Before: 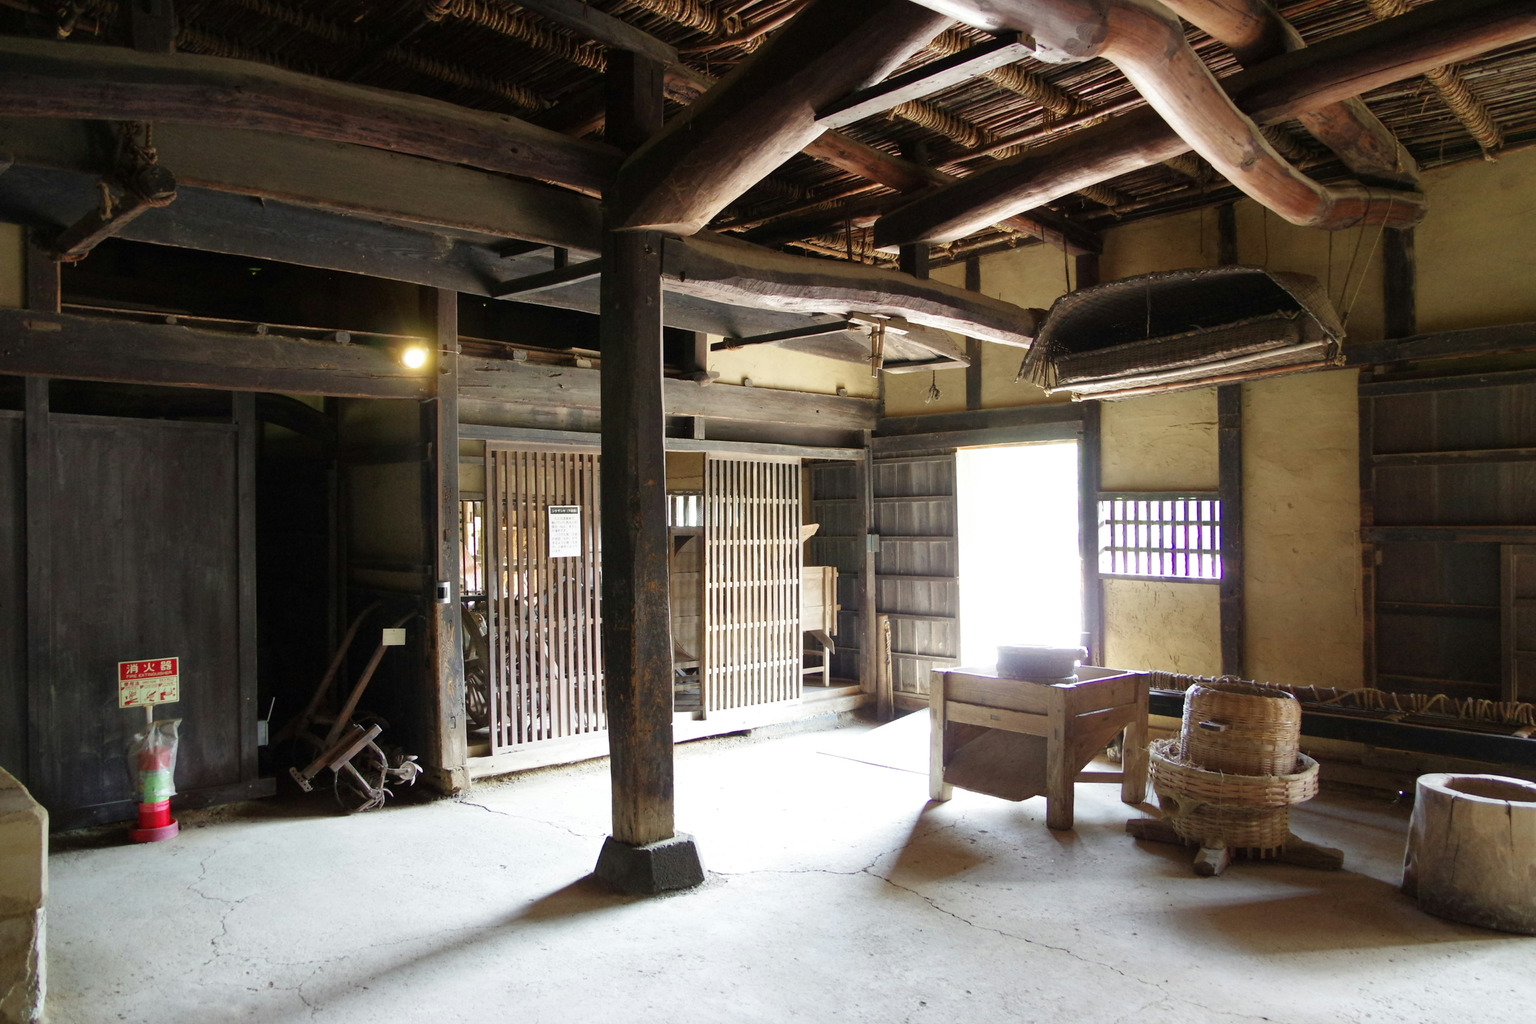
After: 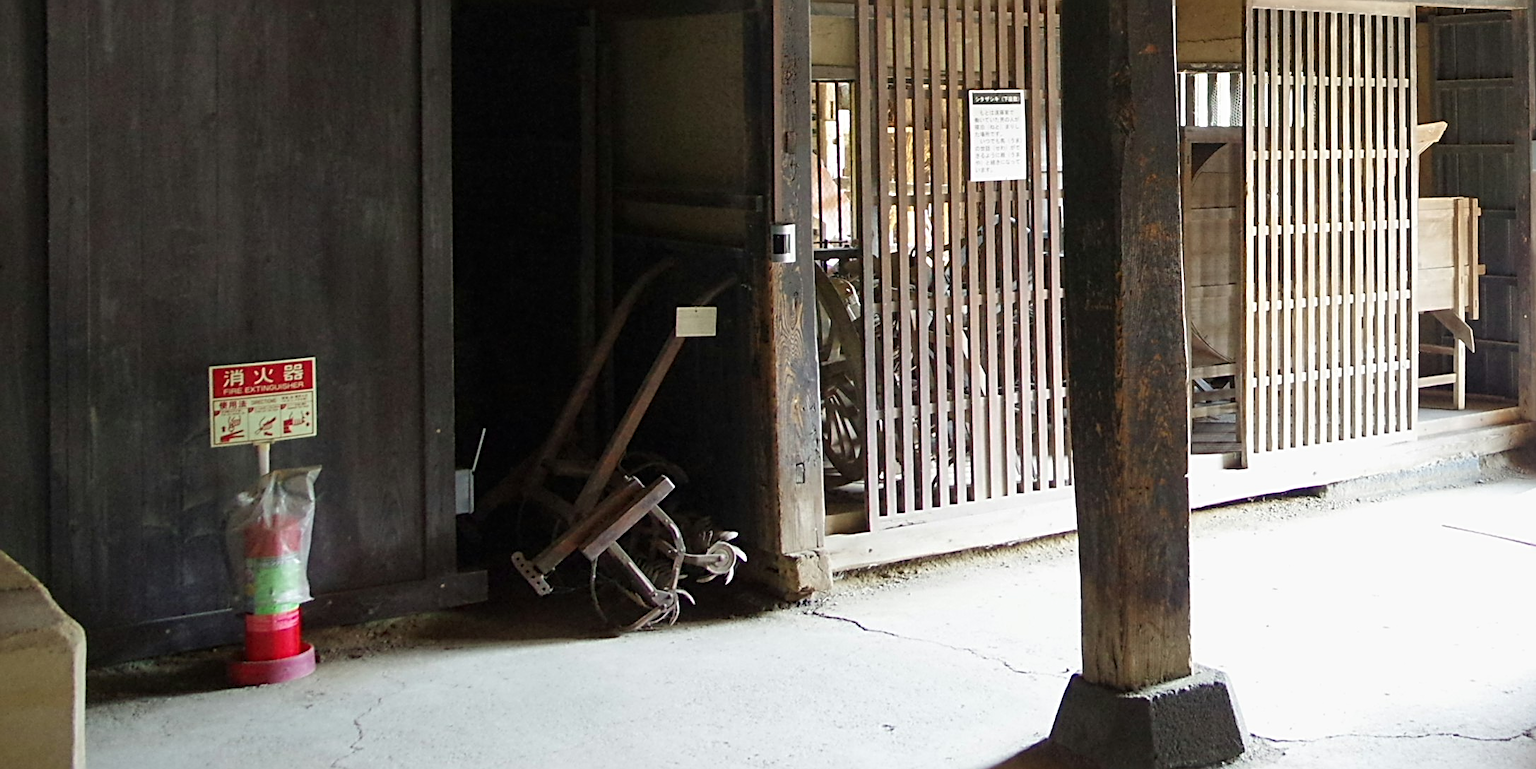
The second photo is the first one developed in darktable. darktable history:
tone equalizer: -7 EV 0.182 EV, -6 EV 0.135 EV, -5 EV 0.104 EV, -4 EV 0.064 EV, -2 EV -0.038 EV, -1 EV -0.032 EV, +0 EV -0.073 EV
sharpen: radius 2.82, amount 0.712
crop: top 44.445%, right 43.374%, bottom 13.015%
